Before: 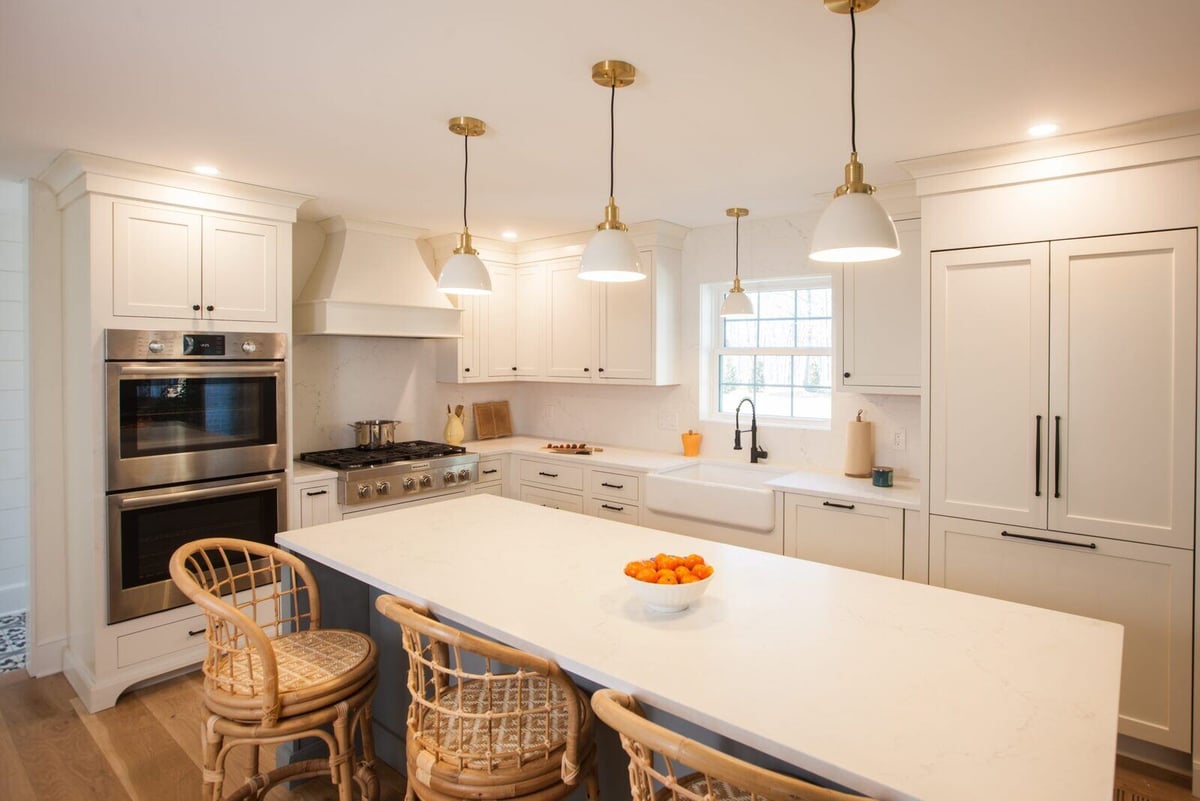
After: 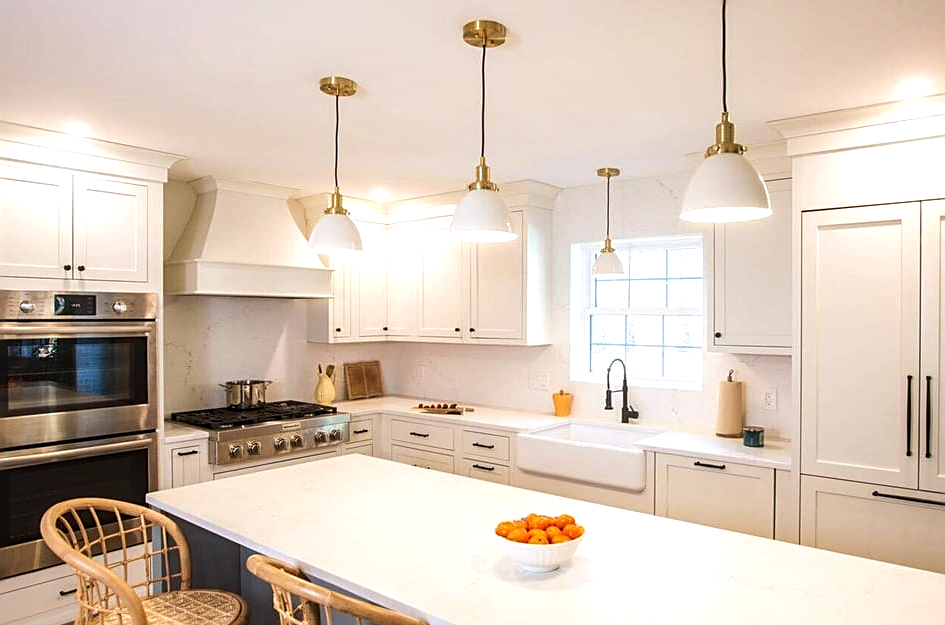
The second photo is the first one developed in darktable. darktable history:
tone equalizer: -8 EV -0.417 EV, -7 EV -0.389 EV, -6 EV -0.333 EV, -5 EV -0.222 EV, -3 EV 0.222 EV, -2 EV 0.333 EV, -1 EV 0.389 EV, +0 EV 0.417 EV, edges refinement/feathering 500, mask exposure compensation -1.57 EV, preserve details no
local contrast: on, module defaults
crop and rotate: left 10.77%, top 5.1%, right 10.41%, bottom 16.76%
white balance: red 0.974, blue 1.044
sharpen: on, module defaults
velvia: on, module defaults
